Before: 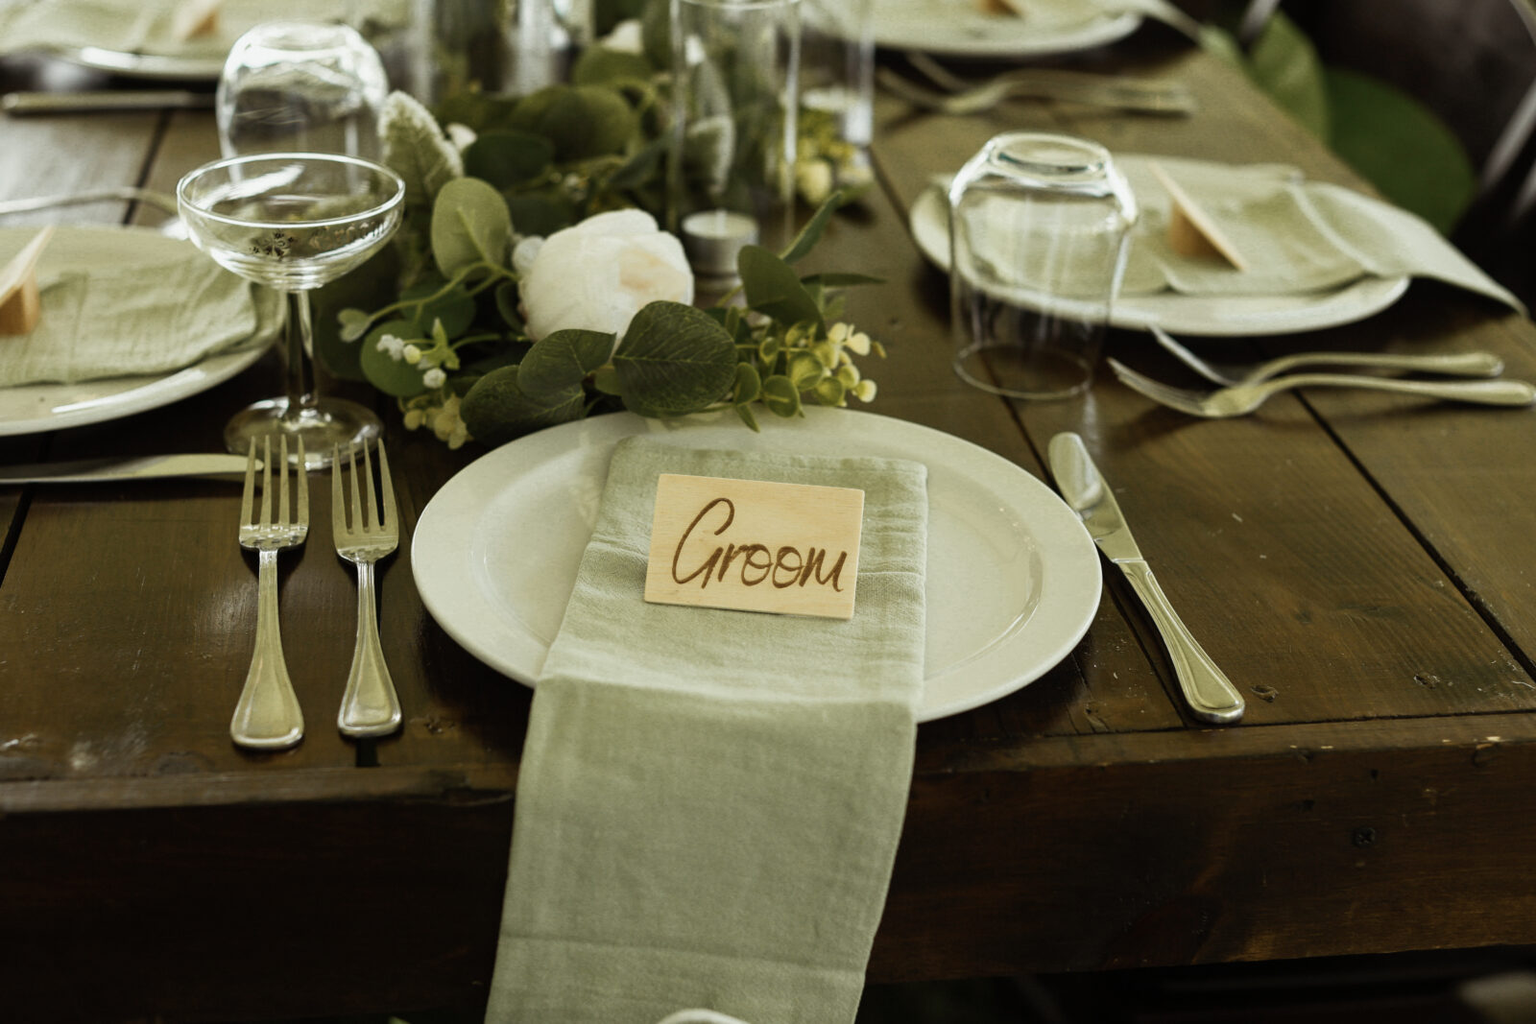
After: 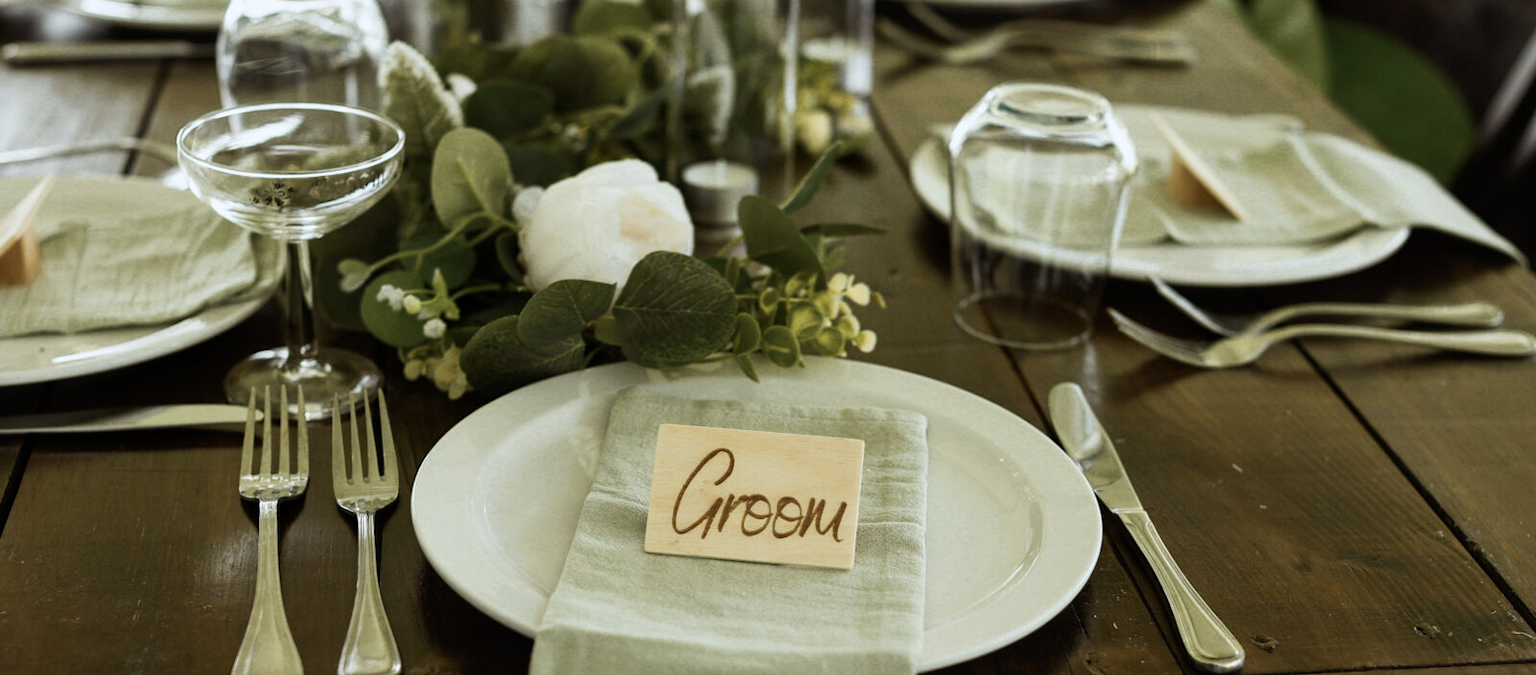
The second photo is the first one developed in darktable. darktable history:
color correction: highlights a* -0.099, highlights b* -5.72, shadows a* -0.125, shadows b* -0.104
local contrast: mode bilateral grid, contrast 100, coarseness 99, detail 108%, midtone range 0.2
crop and rotate: top 4.901%, bottom 29.05%
contrast brightness saturation: contrast 0.075
